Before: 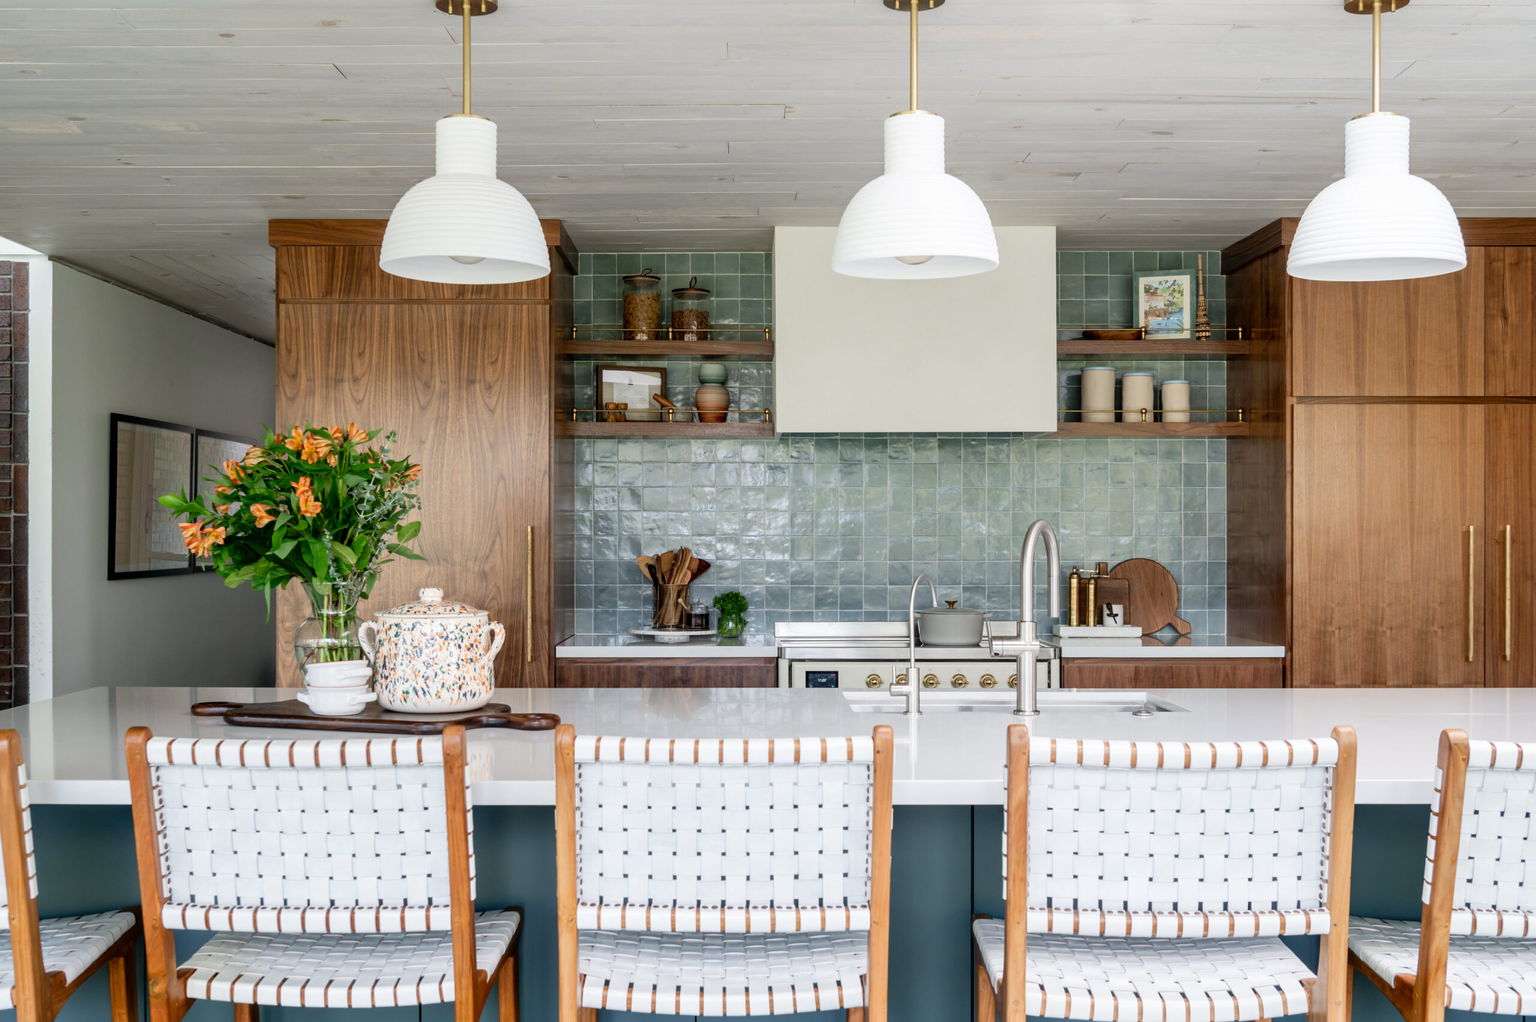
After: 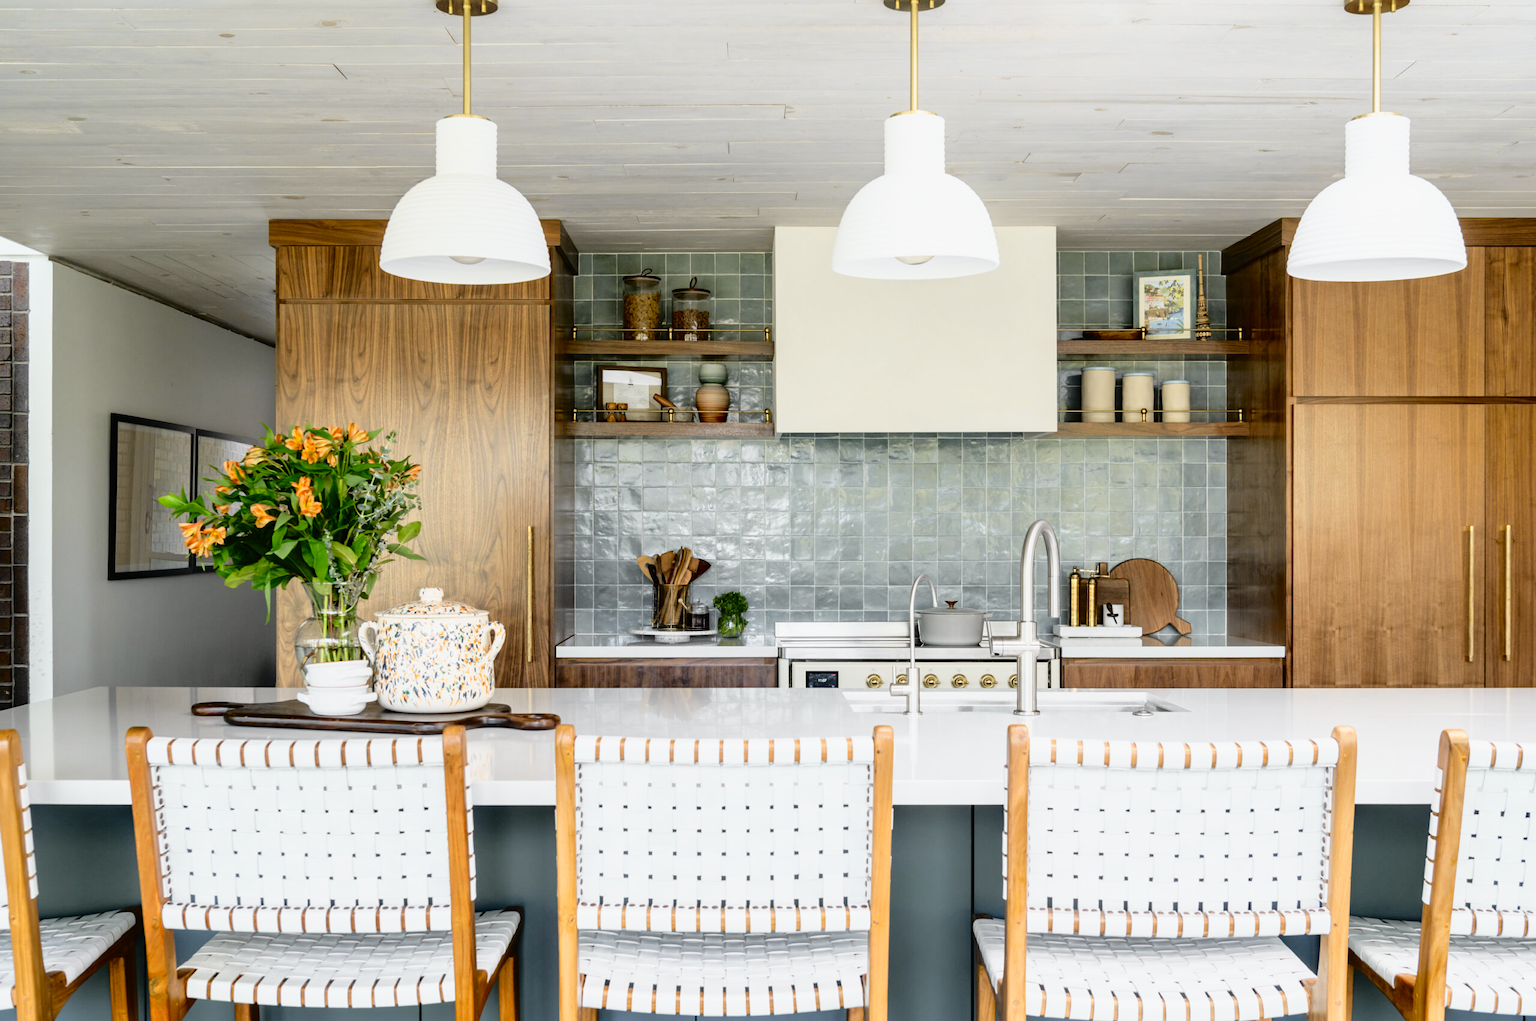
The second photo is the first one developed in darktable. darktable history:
tone curve: curves: ch0 [(0, 0.013) (0.129, 0.1) (0.327, 0.382) (0.489, 0.573) (0.66, 0.748) (0.858, 0.926) (1, 0.977)]; ch1 [(0, 0) (0.353, 0.344) (0.45, 0.46) (0.498, 0.498) (0.521, 0.512) (0.563, 0.559) (0.592, 0.578) (0.647, 0.657) (1, 1)]; ch2 [(0, 0) (0.333, 0.346) (0.375, 0.375) (0.424, 0.43) (0.476, 0.492) (0.502, 0.502) (0.524, 0.531) (0.579, 0.61) (0.612, 0.644) (0.66, 0.715) (1, 1)], color space Lab, independent channels, preserve colors none
